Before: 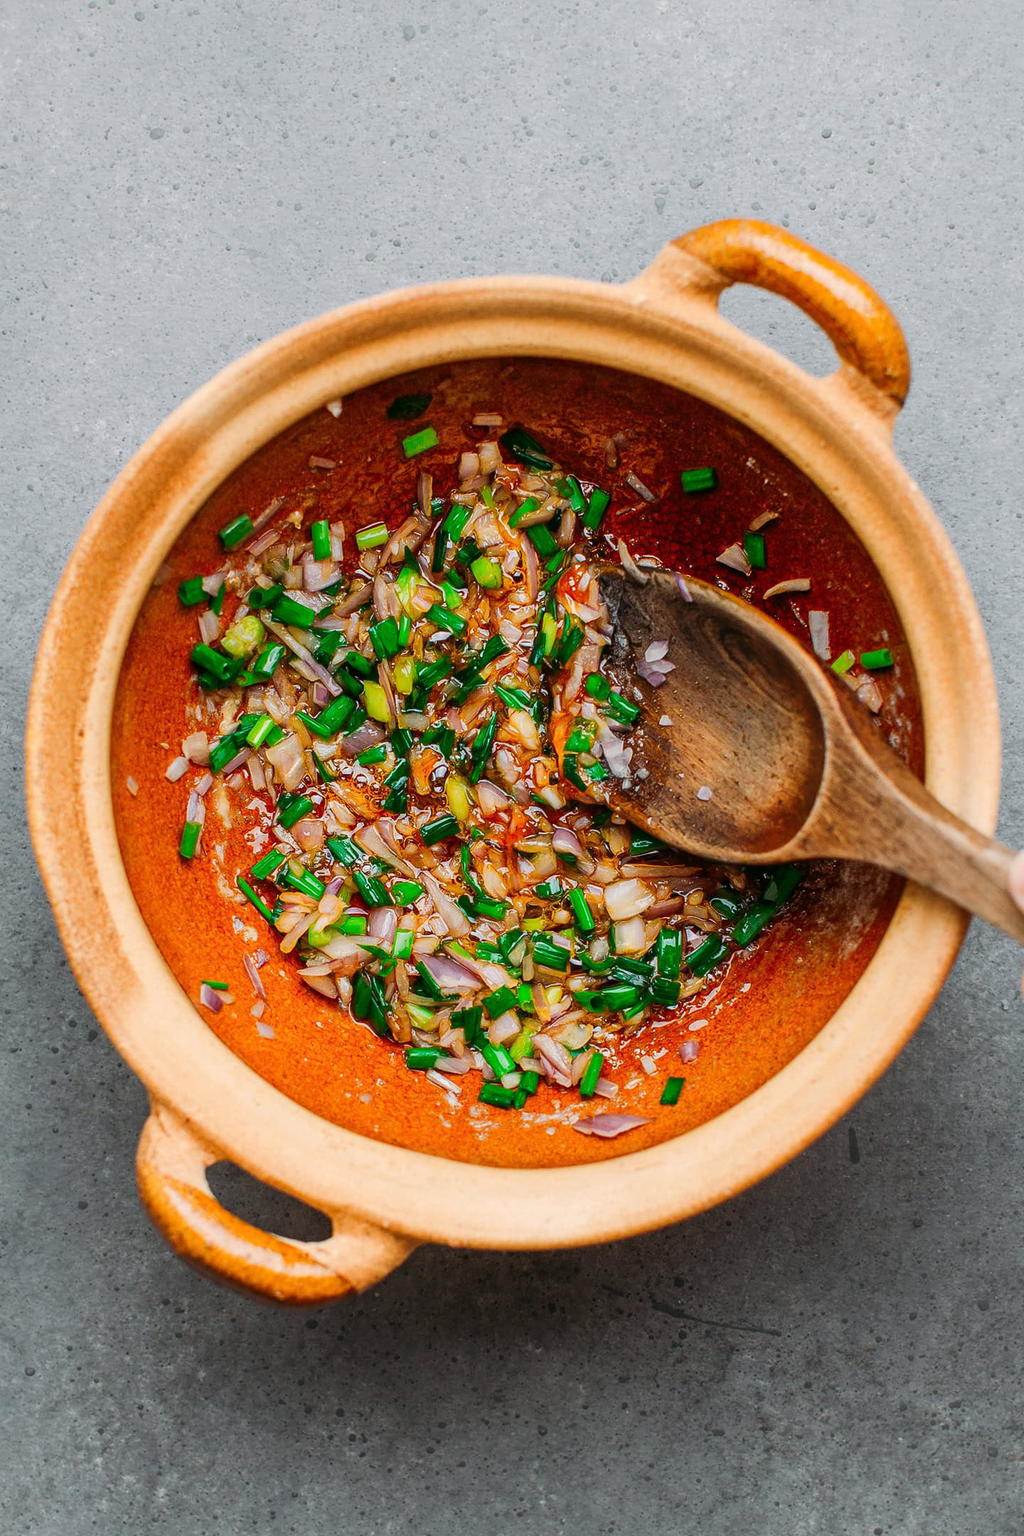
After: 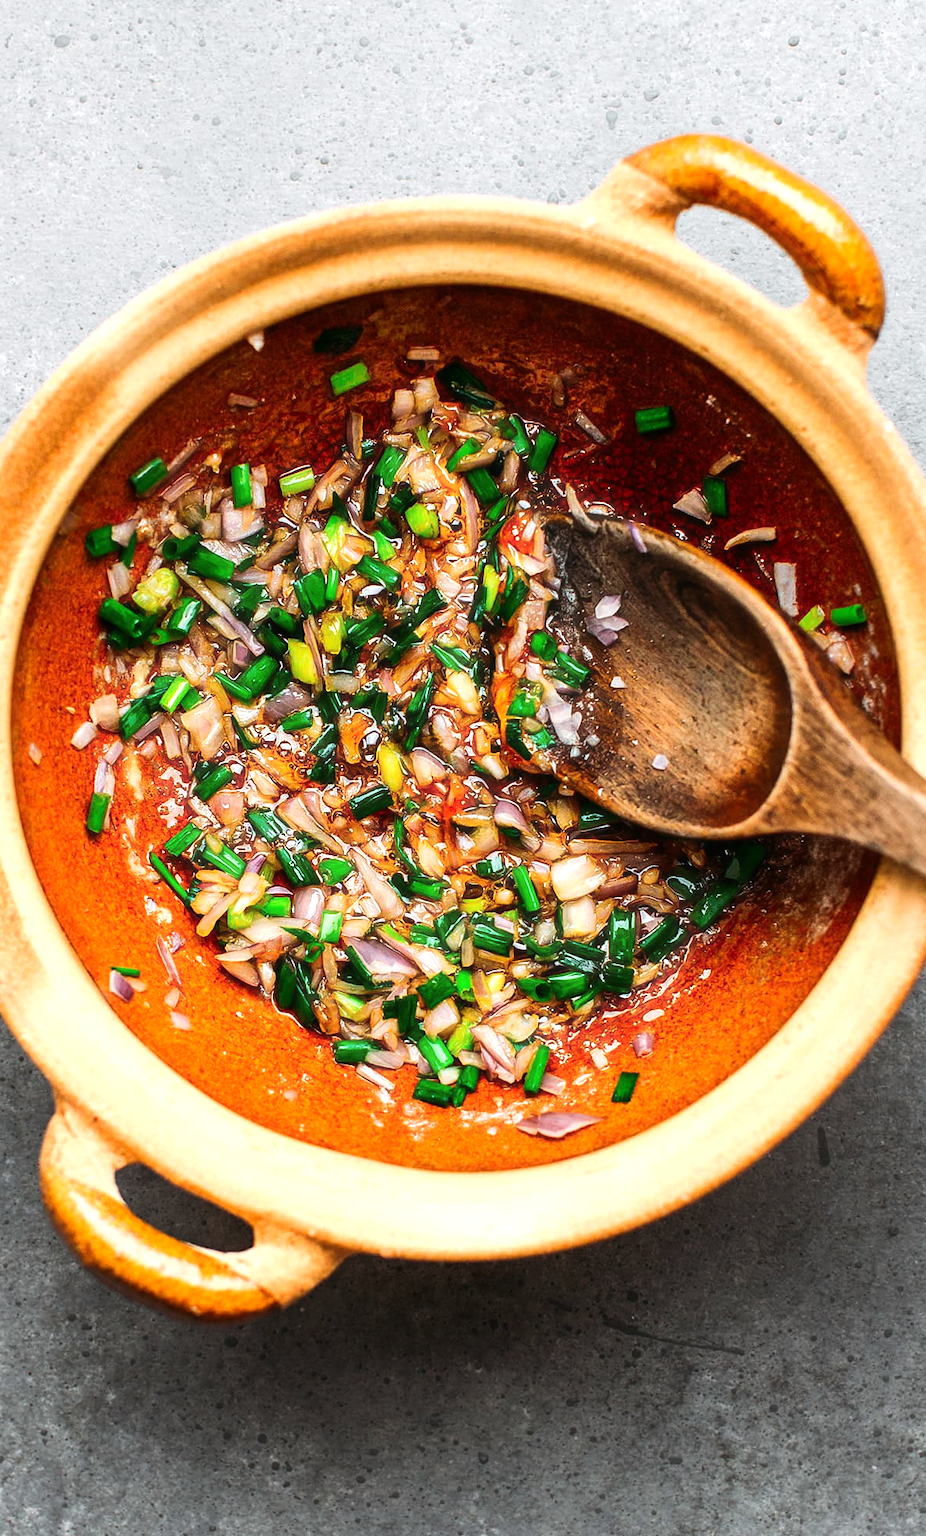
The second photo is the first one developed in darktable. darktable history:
crop: left 9.807%, top 6.259%, right 7.334%, bottom 2.177%
tone equalizer: -8 EV -0.75 EV, -7 EV -0.7 EV, -6 EV -0.6 EV, -5 EV -0.4 EV, -3 EV 0.4 EV, -2 EV 0.6 EV, -1 EV 0.7 EV, +0 EV 0.75 EV, edges refinement/feathering 500, mask exposure compensation -1.57 EV, preserve details no
haze removal: strength -0.1, adaptive false
color zones: curves: ch1 [(0, 0.513) (0.143, 0.524) (0.286, 0.511) (0.429, 0.506) (0.571, 0.503) (0.714, 0.503) (0.857, 0.508) (1, 0.513)]
